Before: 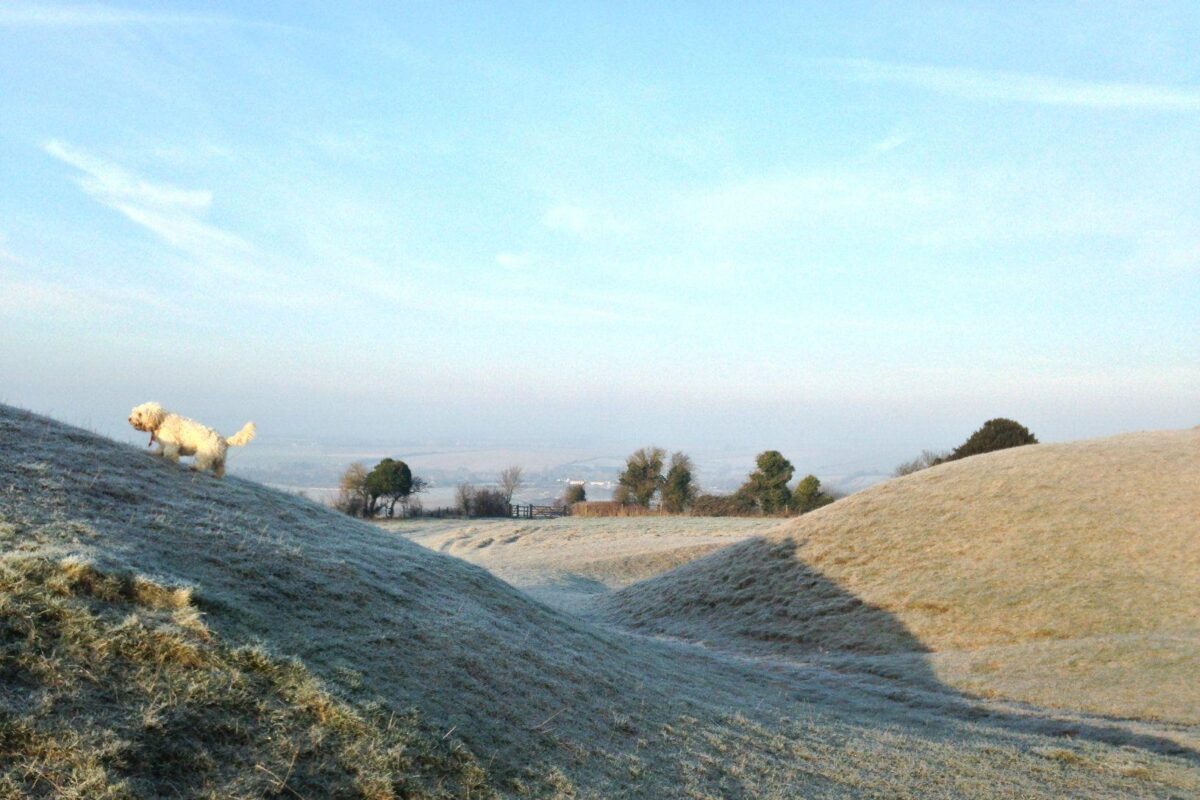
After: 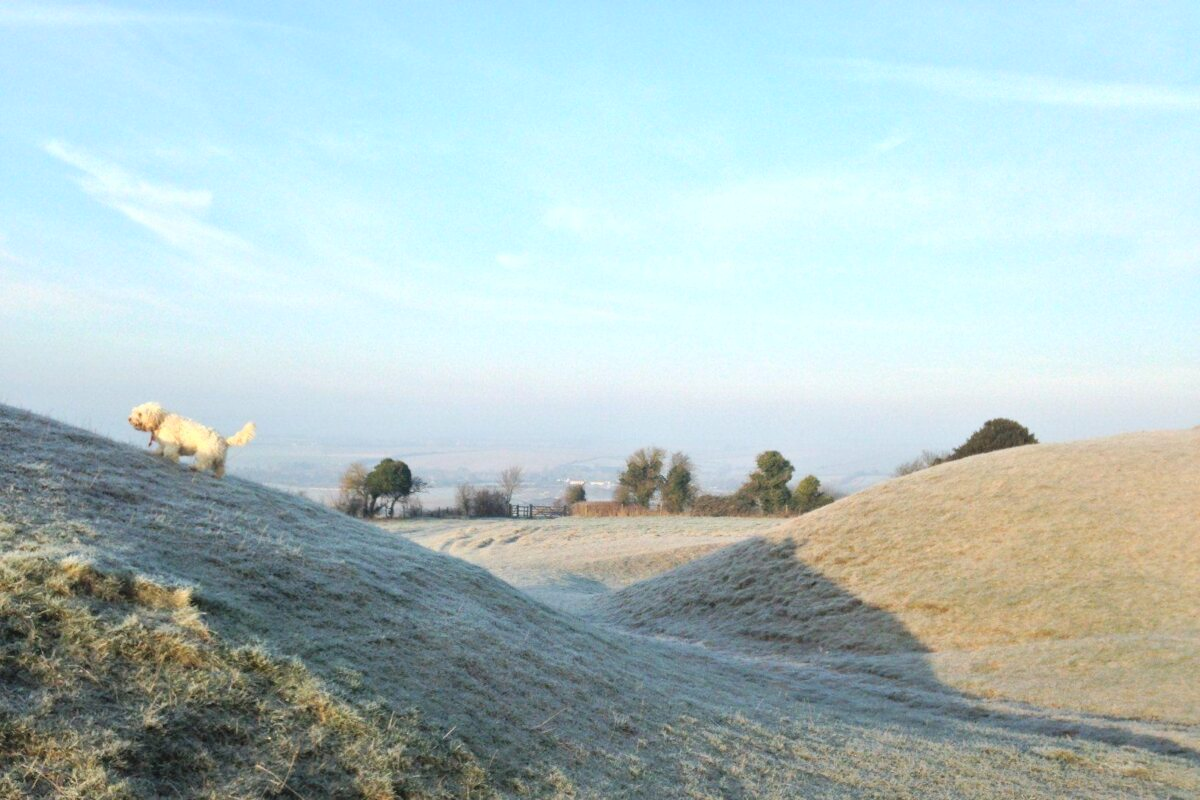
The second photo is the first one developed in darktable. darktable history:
contrast brightness saturation: brightness 0.143
